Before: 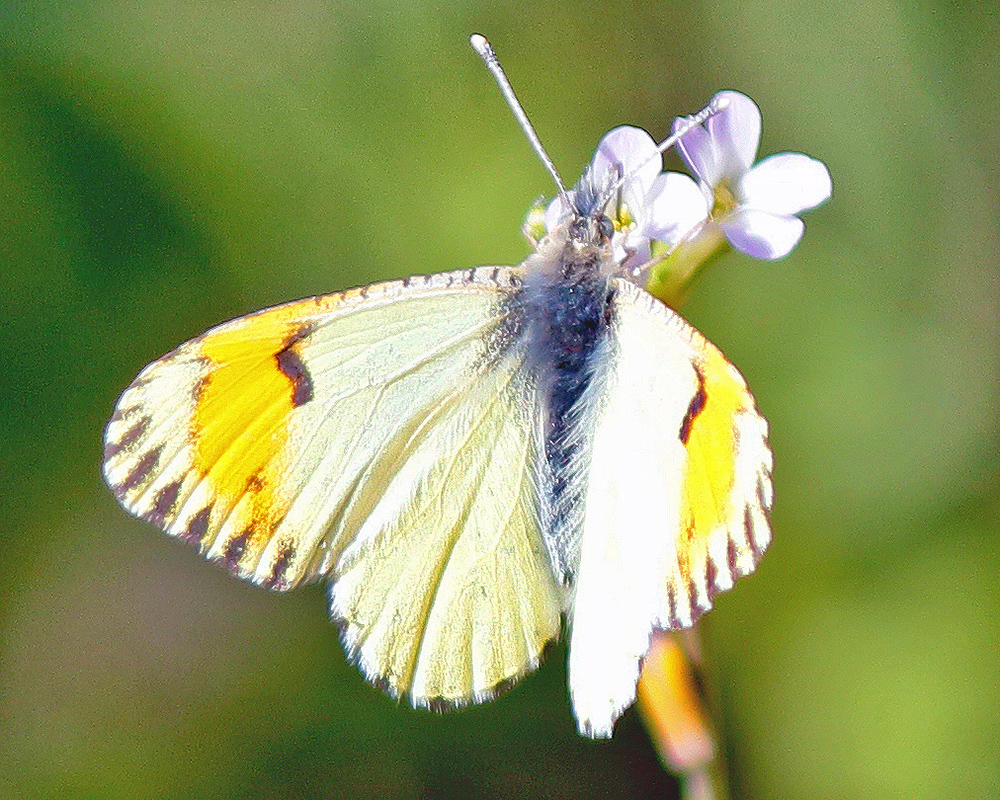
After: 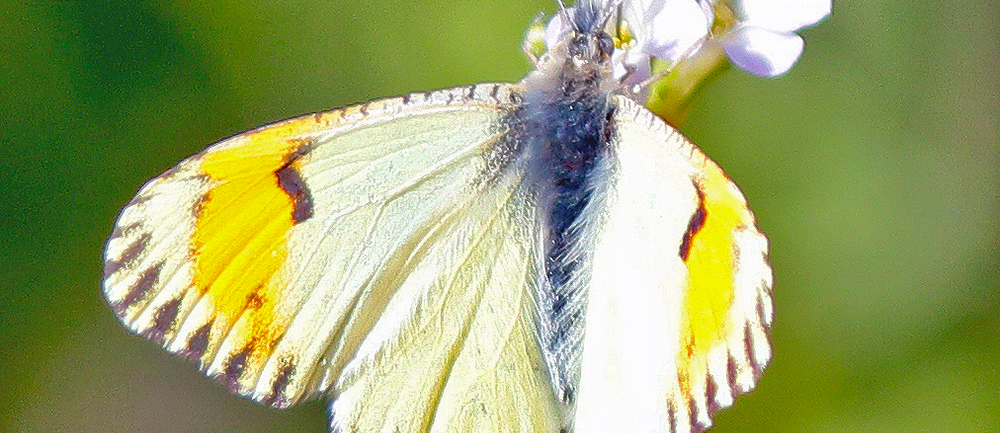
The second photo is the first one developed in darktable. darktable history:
crop and rotate: top 22.945%, bottom 22.918%
tone curve: curves: ch0 [(0, 0) (0.003, 0.051) (0.011, 0.054) (0.025, 0.056) (0.044, 0.07) (0.069, 0.092) (0.1, 0.119) (0.136, 0.149) (0.177, 0.189) (0.224, 0.231) (0.277, 0.278) (0.335, 0.329) (0.399, 0.386) (0.468, 0.454) (0.543, 0.524) (0.623, 0.603) (0.709, 0.687) (0.801, 0.776) (0.898, 0.878) (1, 1)]
